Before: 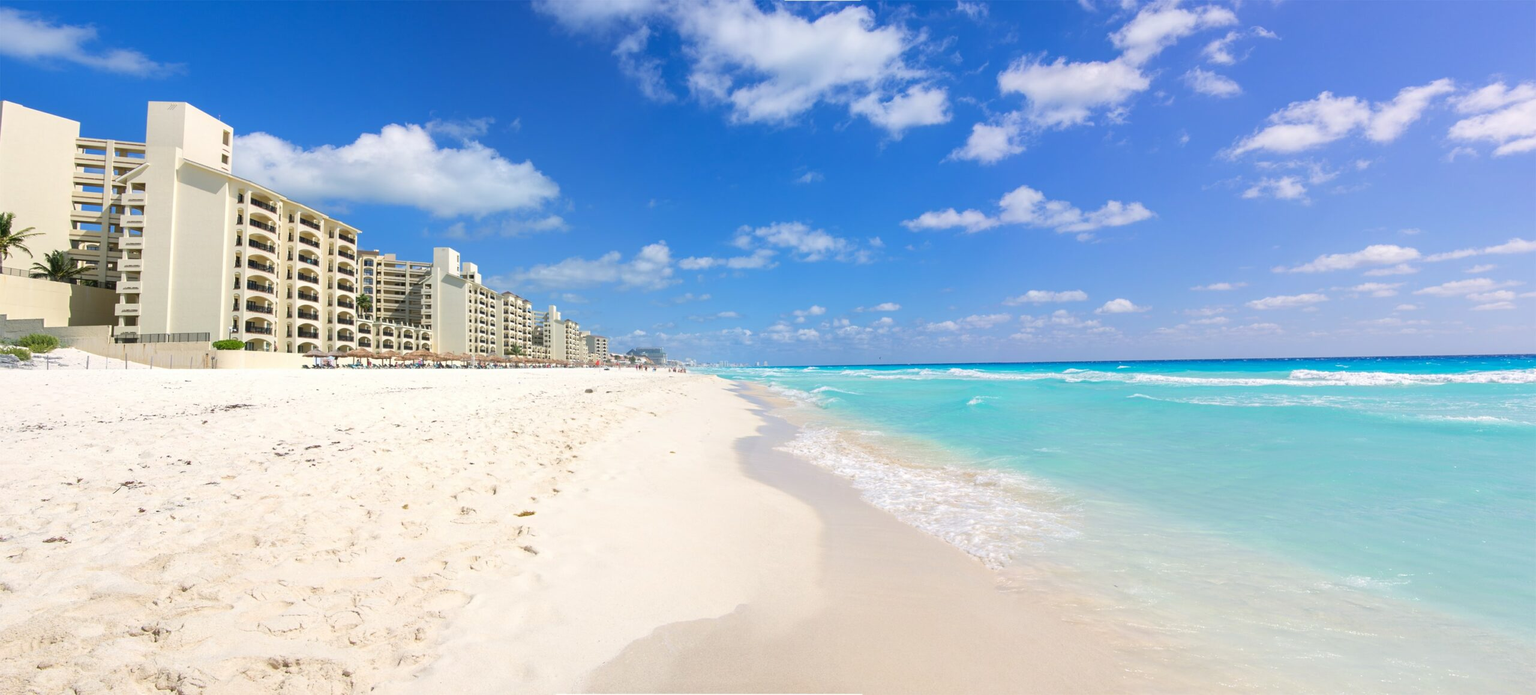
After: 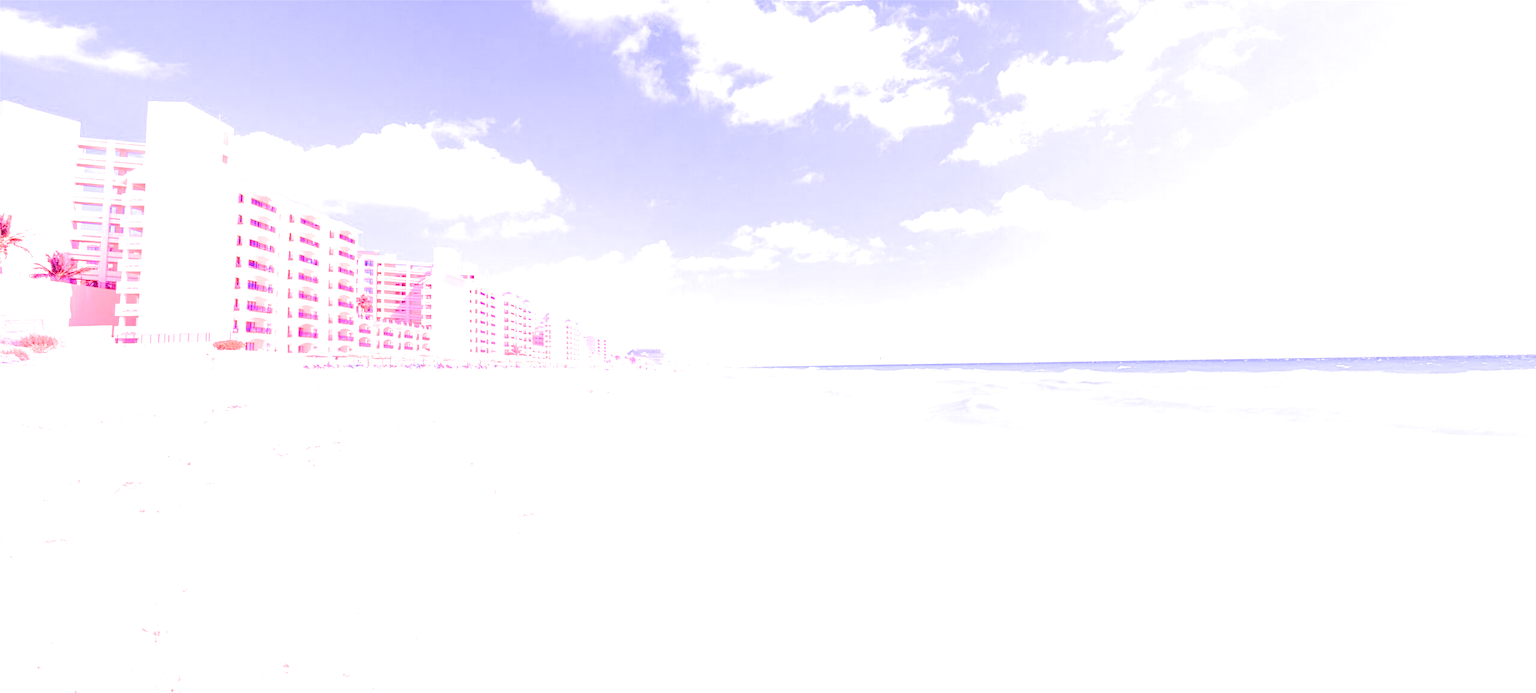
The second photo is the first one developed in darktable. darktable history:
crop: top 0.05%, bottom 0.098%
white balance: red 8, blue 8
filmic rgb: black relative exposure -8.54 EV, white relative exposure 5.52 EV, hardness 3.39, contrast 1.016
